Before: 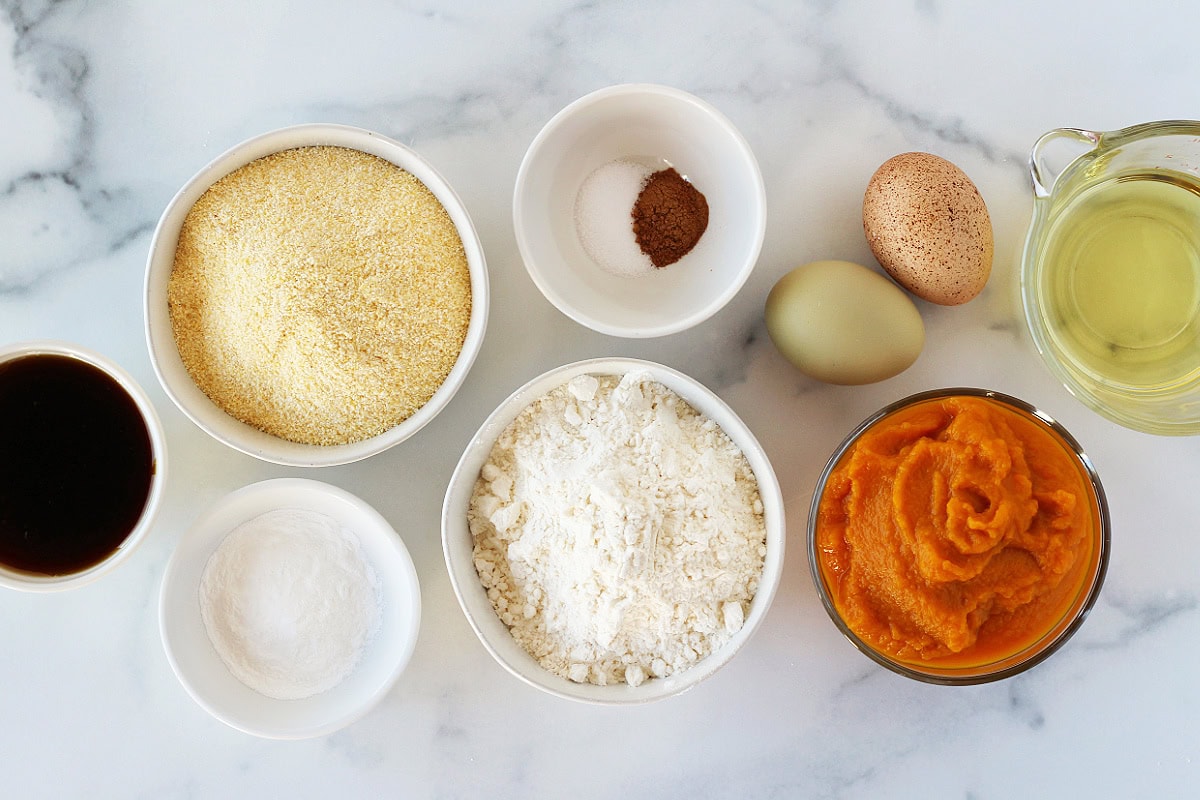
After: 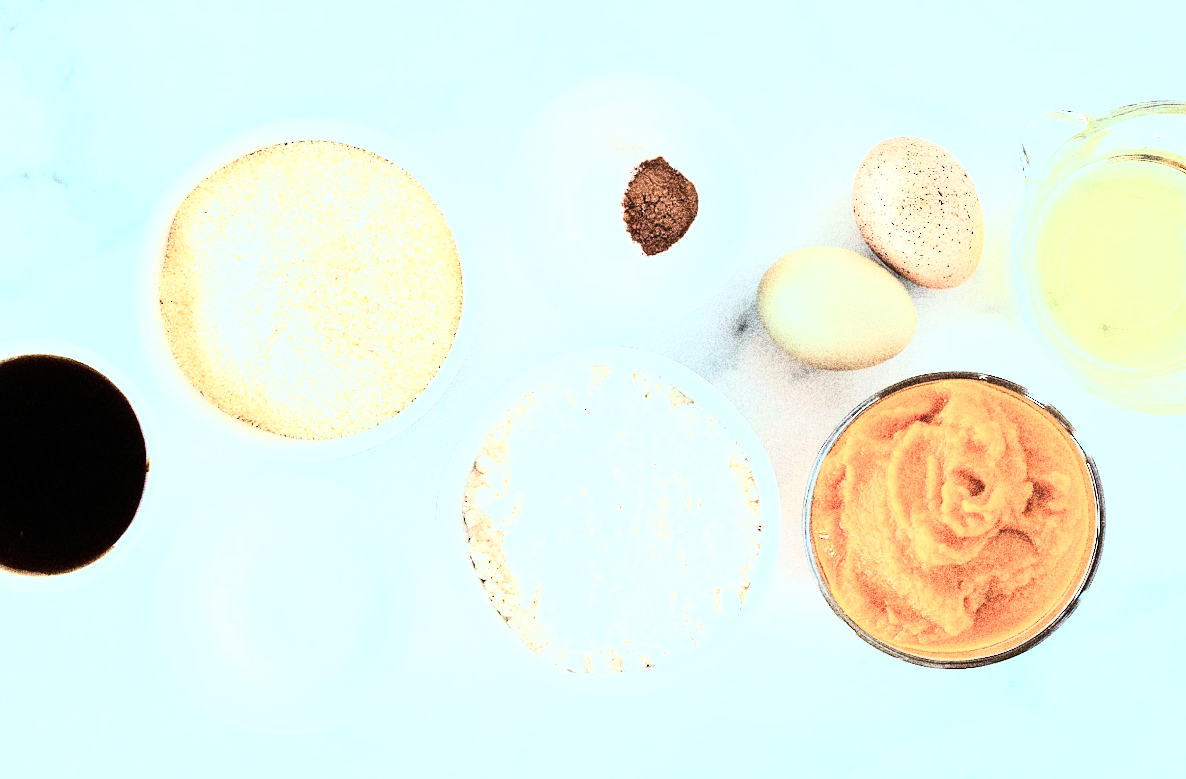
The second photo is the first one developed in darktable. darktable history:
rgb curve: curves: ch0 [(0, 0) (0.21, 0.15) (0.24, 0.21) (0.5, 0.75) (0.75, 0.96) (0.89, 0.99) (1, 1)]; ch1 [(0, 0.02) (0.21, 0.13) (0.25, 0.2) (0.5, 0.67) (0.75, 0.9) (0.89, 0.97) (1, 1)]; ch2 [(0, 0.02) (0.21, 0.13) (0.25, 0.2) (0.5, 0.67) (0.75, 0.9) (0.89, 0.97) (1, 1)], compensate middle gray true
exposure: exposure 0.999 EV, compensate highlight preservation false
rotate and perspective: rotation -1°, crop left 0.011, crop right 0.989, crop top 0.025, crop bottom 0.975
grain: coarseness 30.02 ISO, strength 100%
color correction: highlights a* -12.64, highlights b* -18.1, saturation 0.7
